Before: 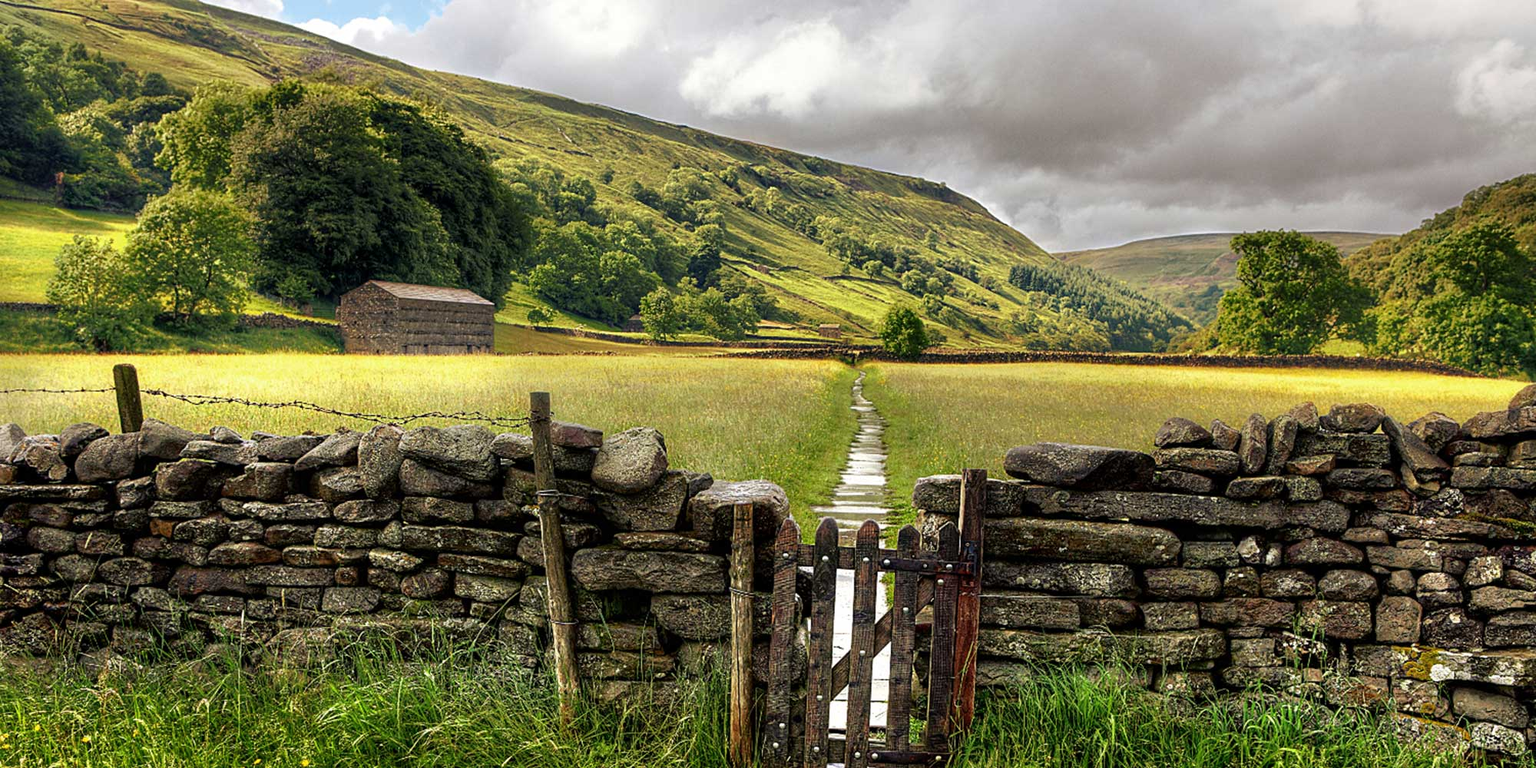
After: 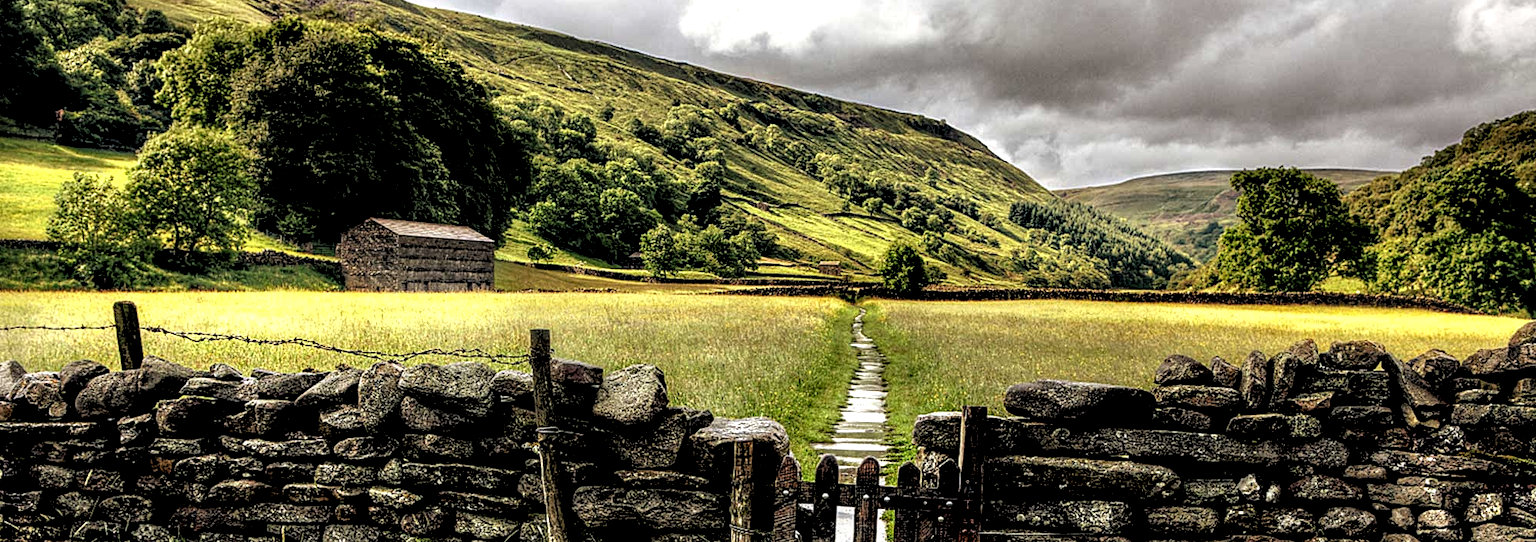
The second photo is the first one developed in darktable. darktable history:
rgb levels: levels [[0.034, 0.472, 0.904], [0, 0.5, 1], [0, 0.5, 1]]
local contrast: highlights 60%, shadows 60%, detail 160%
crop and rotate: top 8.293%, bottom 20.996%
